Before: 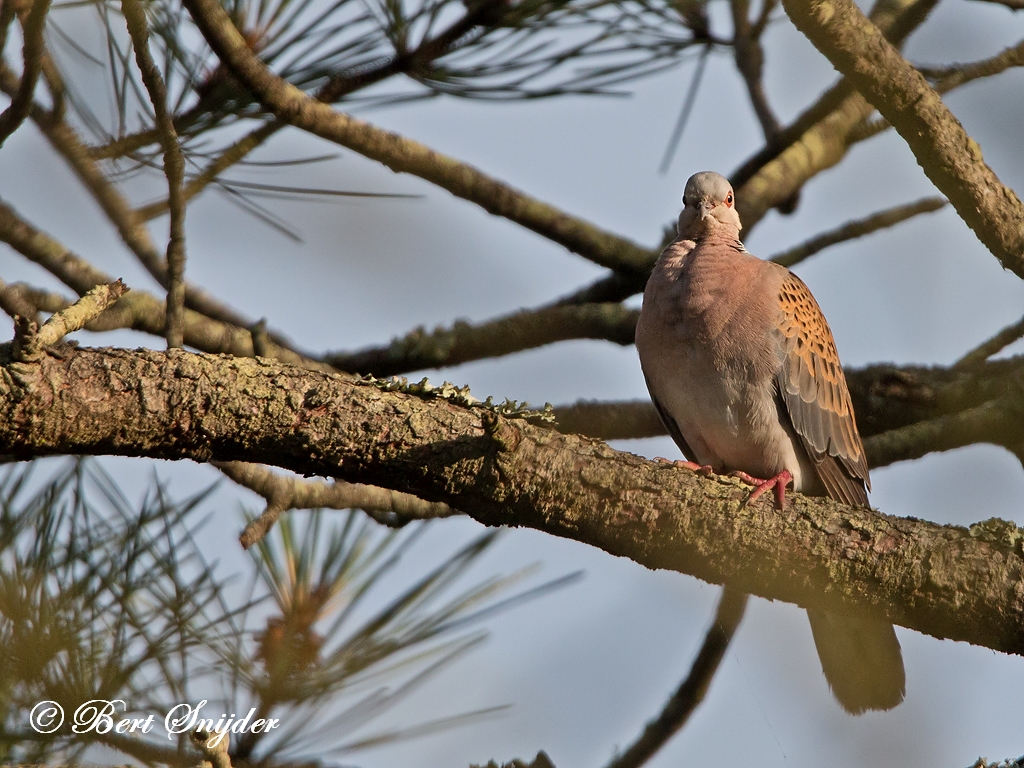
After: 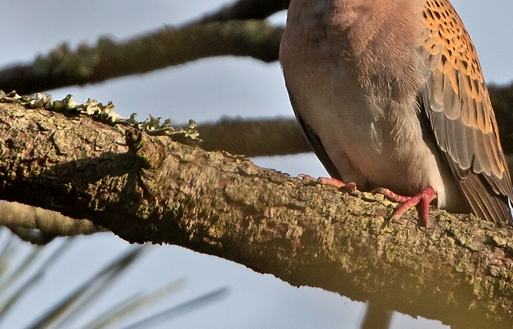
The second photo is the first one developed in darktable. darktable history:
crop: left 34.852%, top 36.961%, right 15.008%, bottom 20.099%
exposure: exposure 0.248 EV, compensate highlight preservation false
